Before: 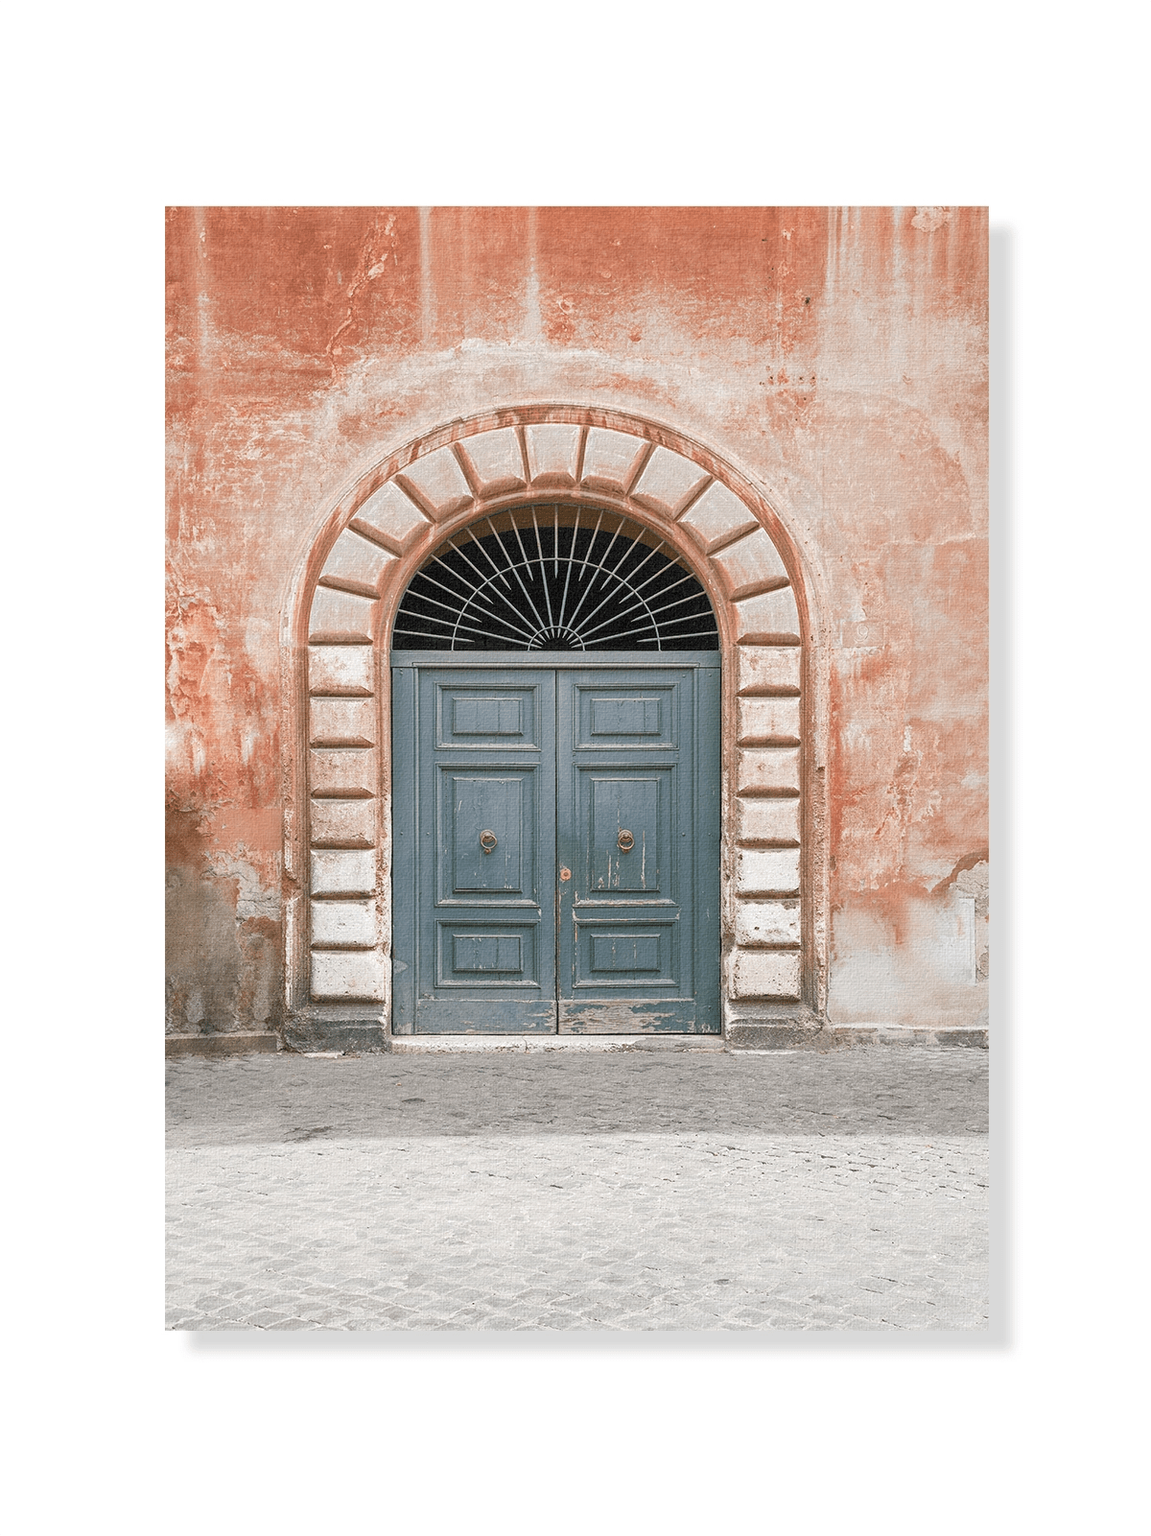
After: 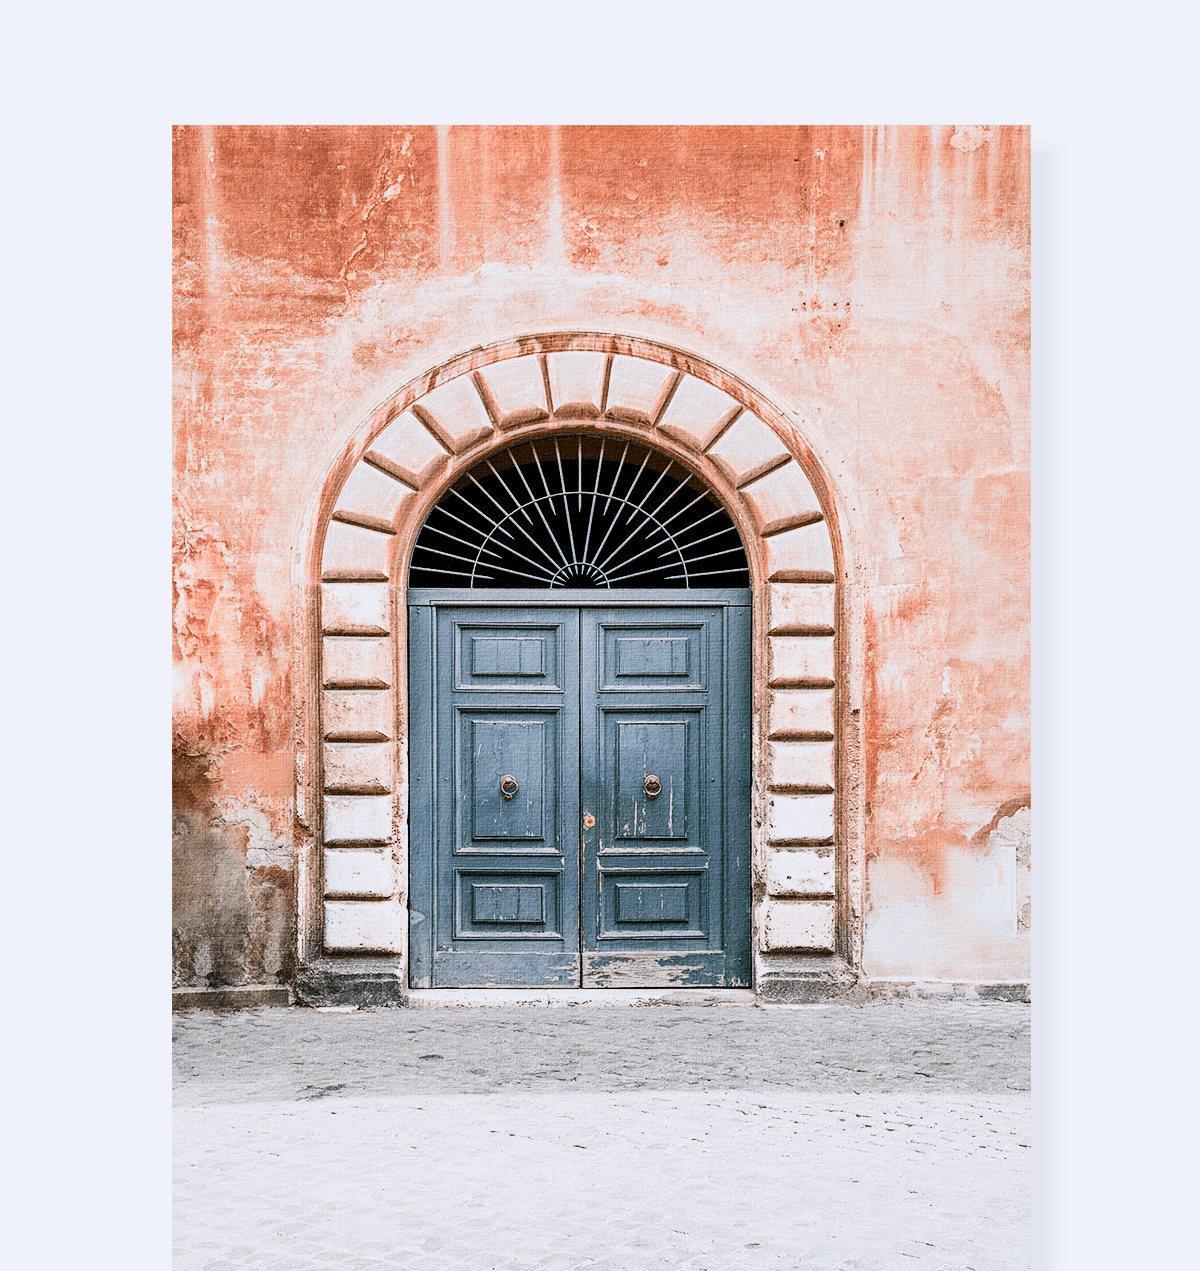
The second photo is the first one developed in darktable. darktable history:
crop and rotate: top 5.667%, bottom 14.937%
contrast brightness saturation: contrast 0.28
color balance rgb: perceptual saturation grading › global saturation 20%, global vibrance 20%
white balance: red 0.984, blue 1.059
filmic rgb: black relative exposure -5 EV, hardness 2.88, contrast 1.3, highlights saturation mix -30%
